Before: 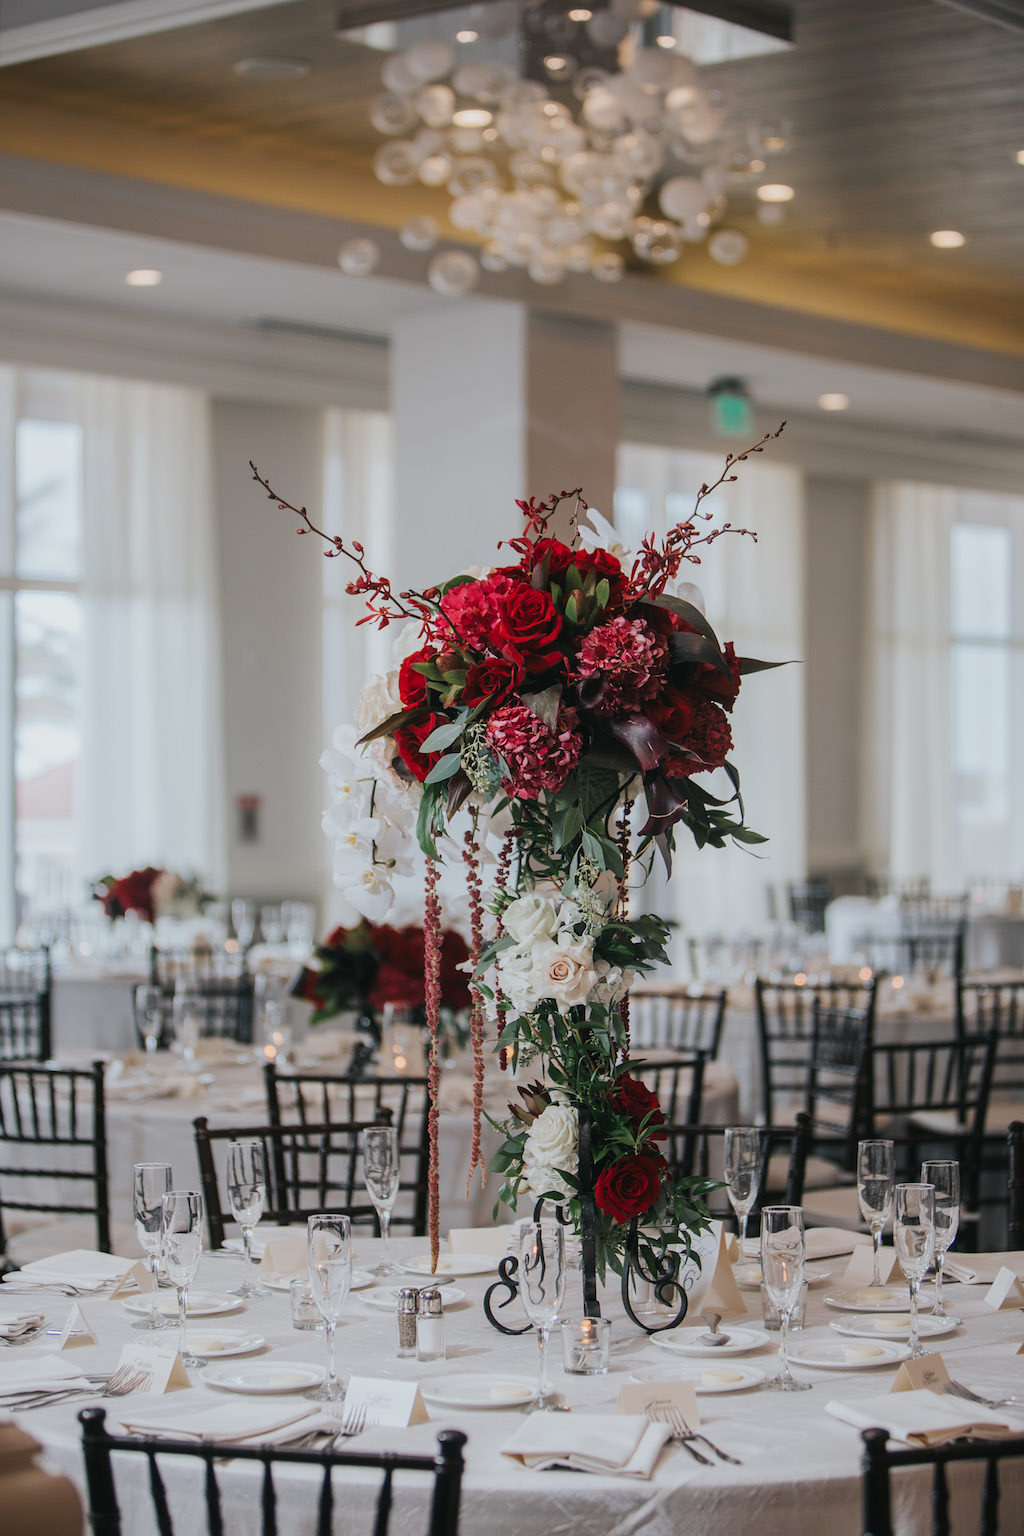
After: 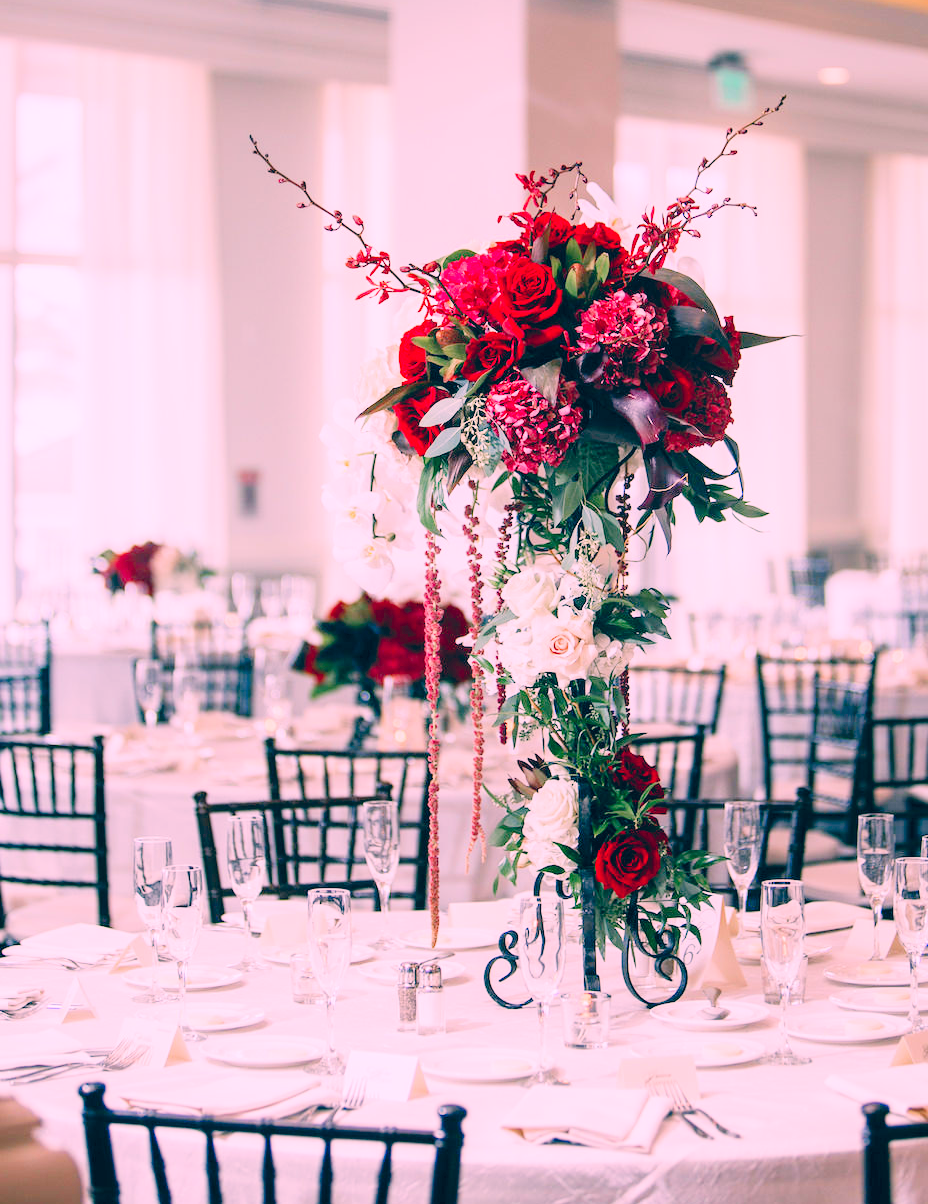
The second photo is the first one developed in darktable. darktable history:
levels: levels [0.008, 0.318, 0.836]
contrast brightness saturation: contrast 0.098, saturation -0.376
crop: top 21.277%, right 9.366%, bottom 0.331%
color correction: highlights a* 16.86, highlights b* 0.308, shadows a* -15.45, shadows b* -14.3, saturation 1.48
filmic rgb: black relative exposure -16 EV, white relative exposure 6.87 EV, hardness 4.7, add noise in highlights 0.002, preserve chrominance no, color science v3 (2019), use custom middle-gray values true, contrast in highlights soft
